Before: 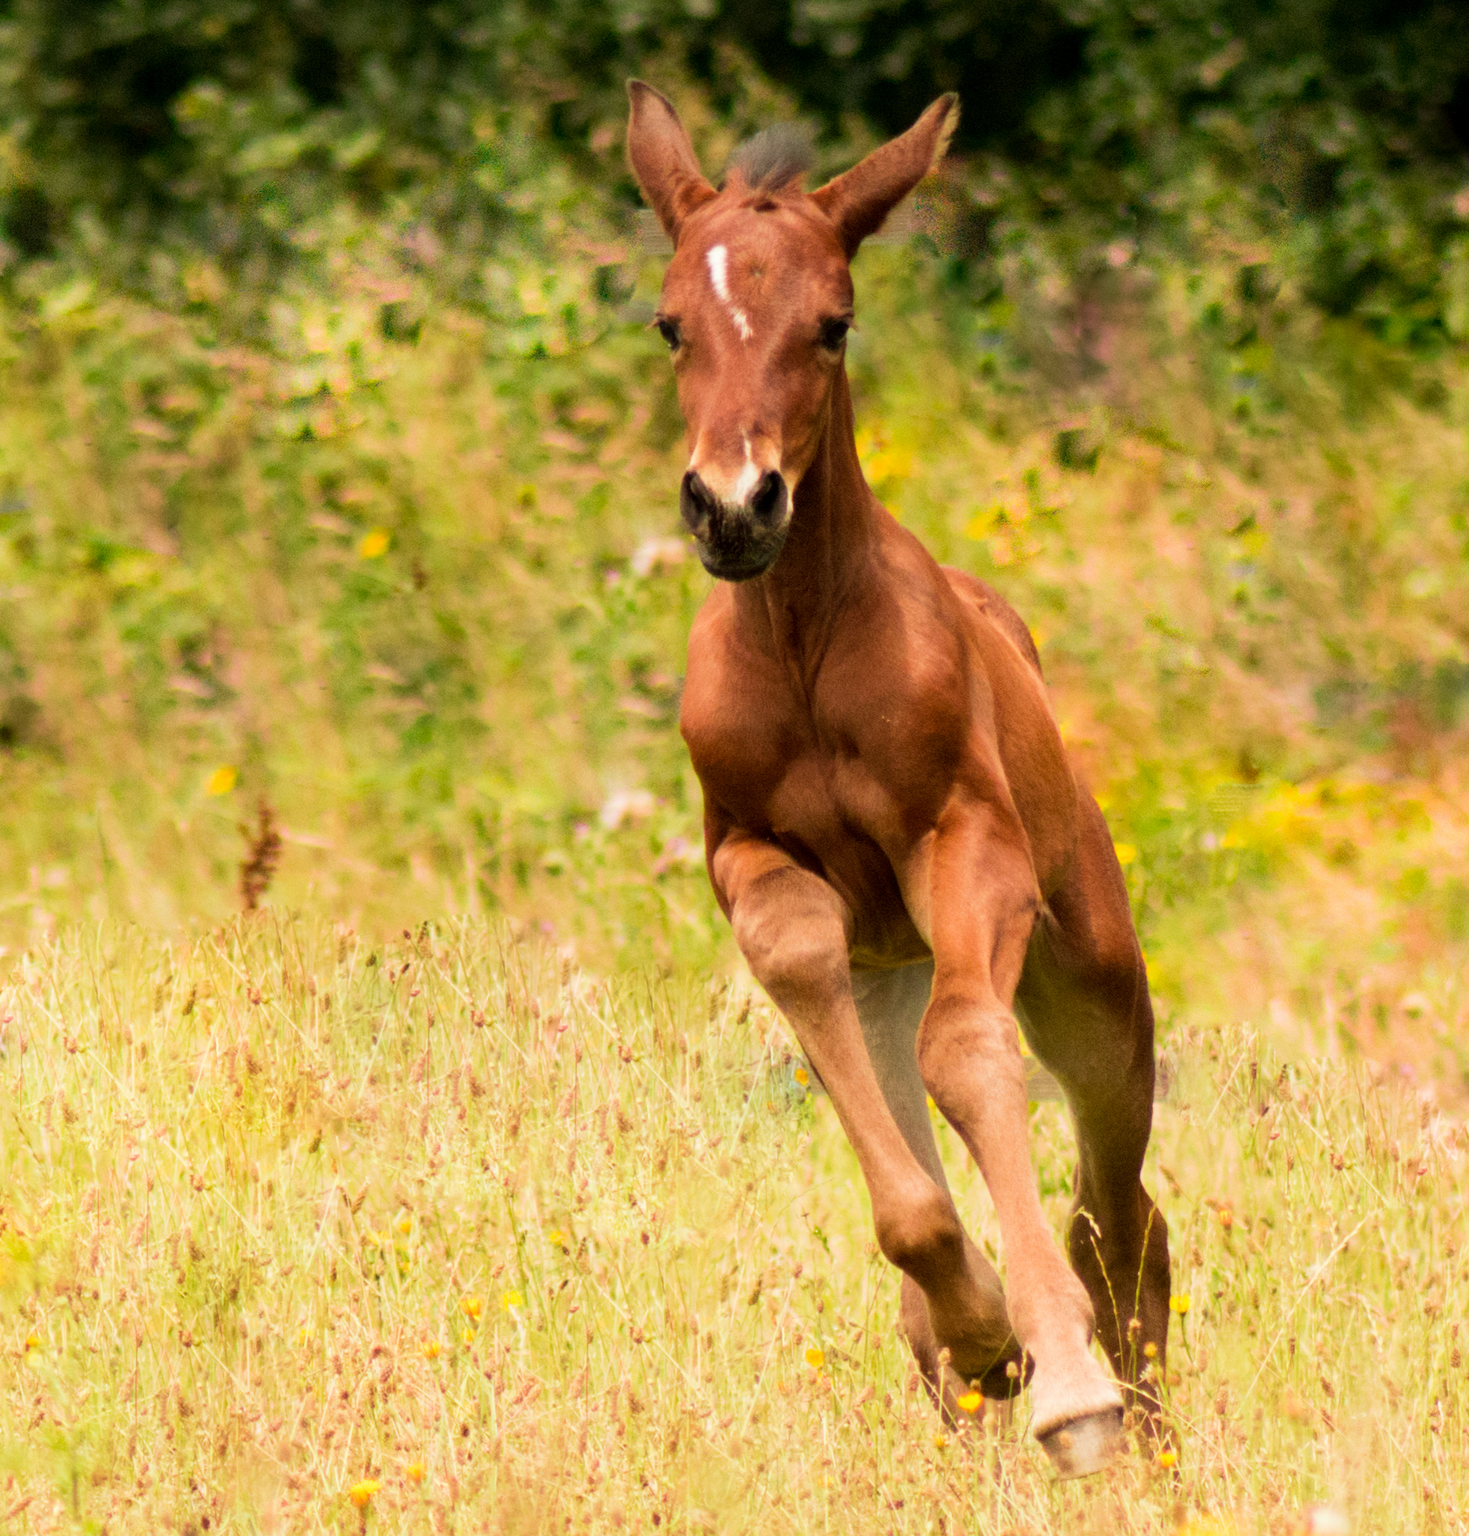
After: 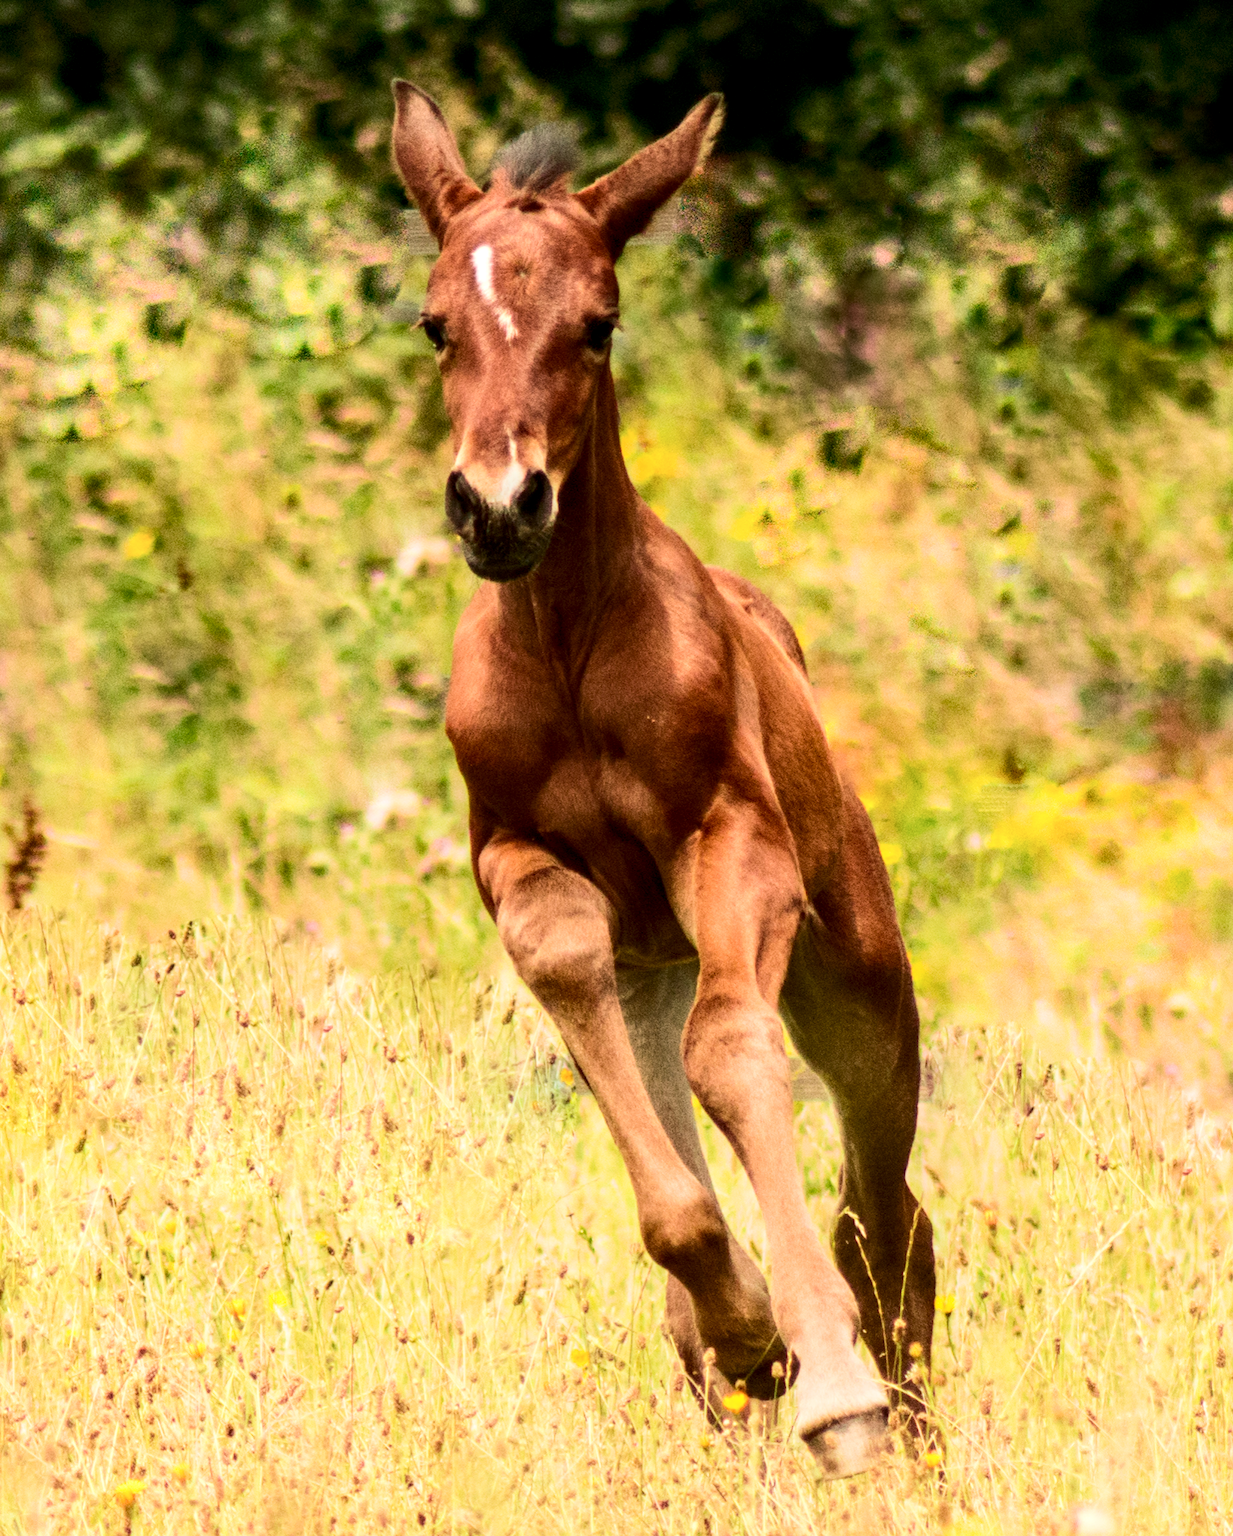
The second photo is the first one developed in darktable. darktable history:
local contrast: detail 130%
shadows and highlights: radius 127.59, shadows 21.28, highlights -22.31, low approximation 0.01
crop: left 16.032%
contrast brightness saturation: contrast 0.294
